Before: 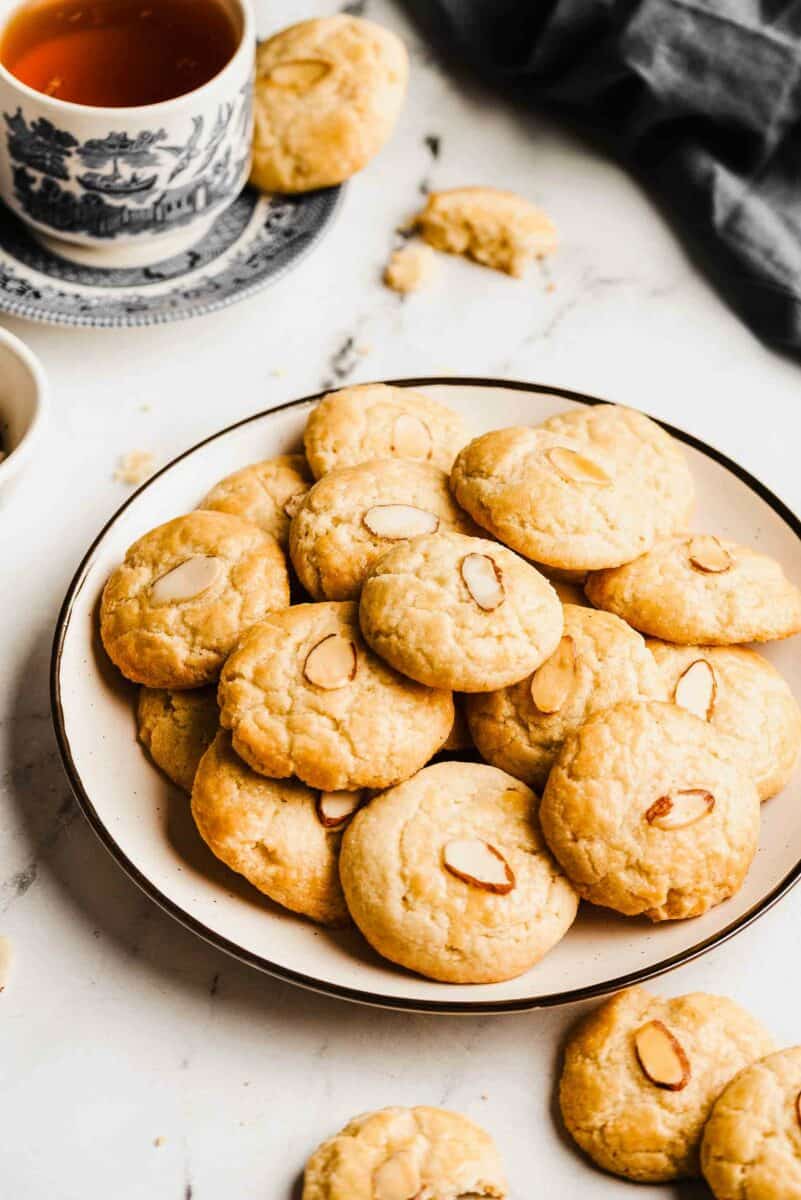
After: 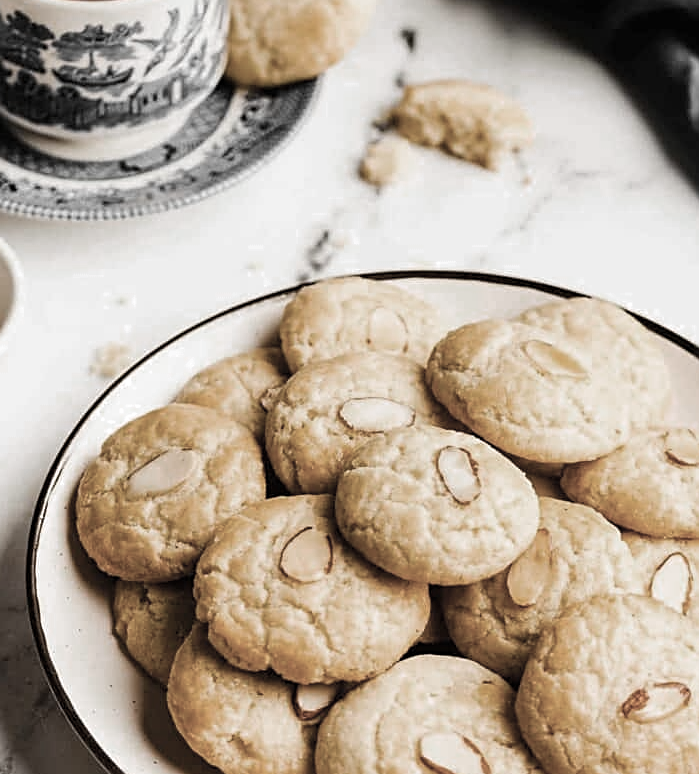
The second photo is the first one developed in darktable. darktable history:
color zones: curves: ch0 [(0, 0.613) (0.01, 0.613) (0.245, 0.448) (0.498, 0.529) (0.642, 0.665) (0.879, 0.777) (0.99, 0.613)]; ch1 [(0, 0.035) (0.121, 0.189) (0.259, 0.197) (0.415, 0.061) (0.589, 0.022) (0.732, 0.022) (0.857, 0.026) (0.991, 0.053)]
sharpen: on, module defaults
crop: left 3.015%, top 8.969%, right 9.647%, bottom 26.457%
color balance rgb: perceptual saturation grading › global saturation 10%
